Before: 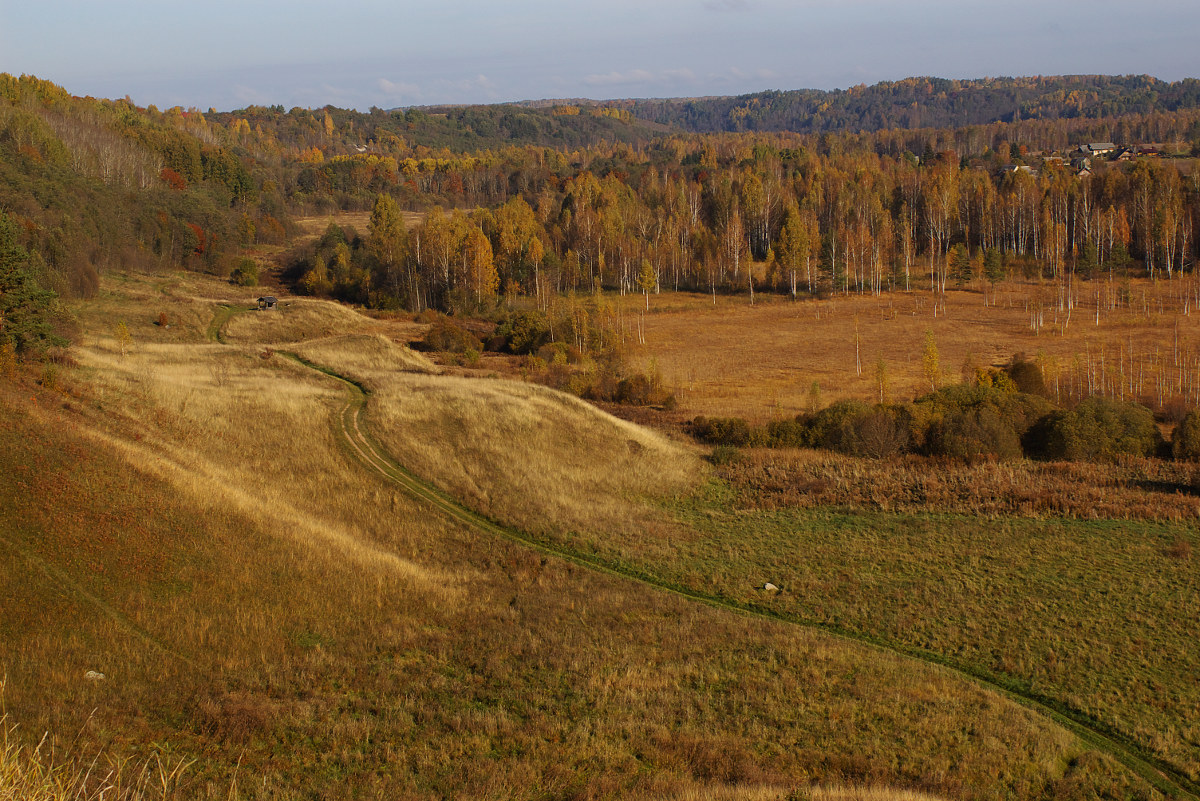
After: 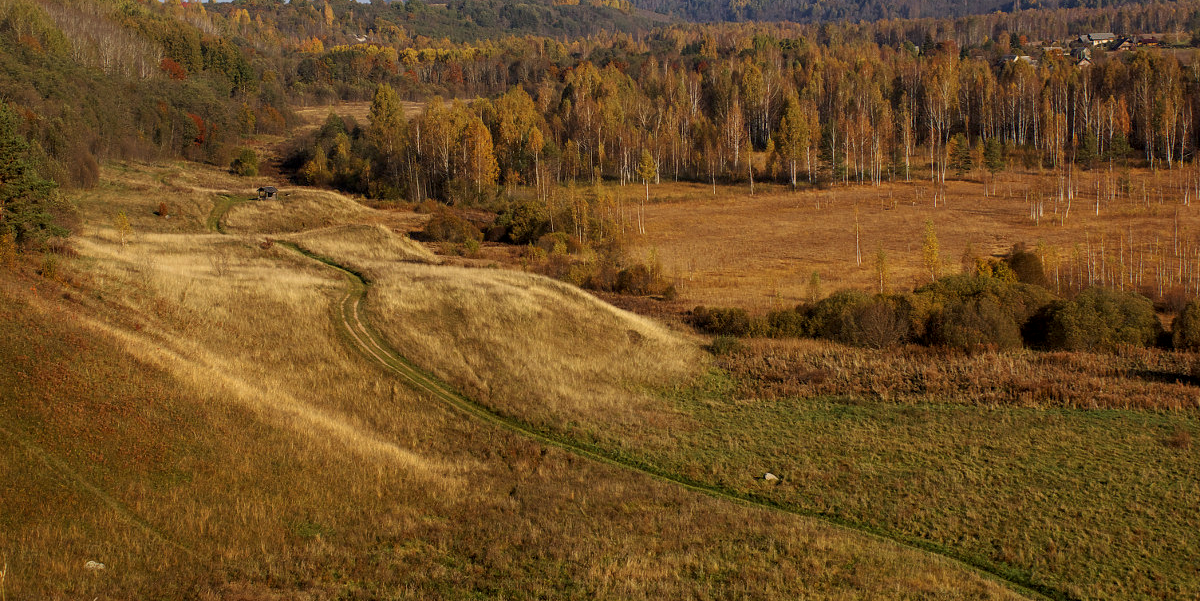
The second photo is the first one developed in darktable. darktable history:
crop: top 13.785%, bottom 11.079%
local contrast: on, module defaults
